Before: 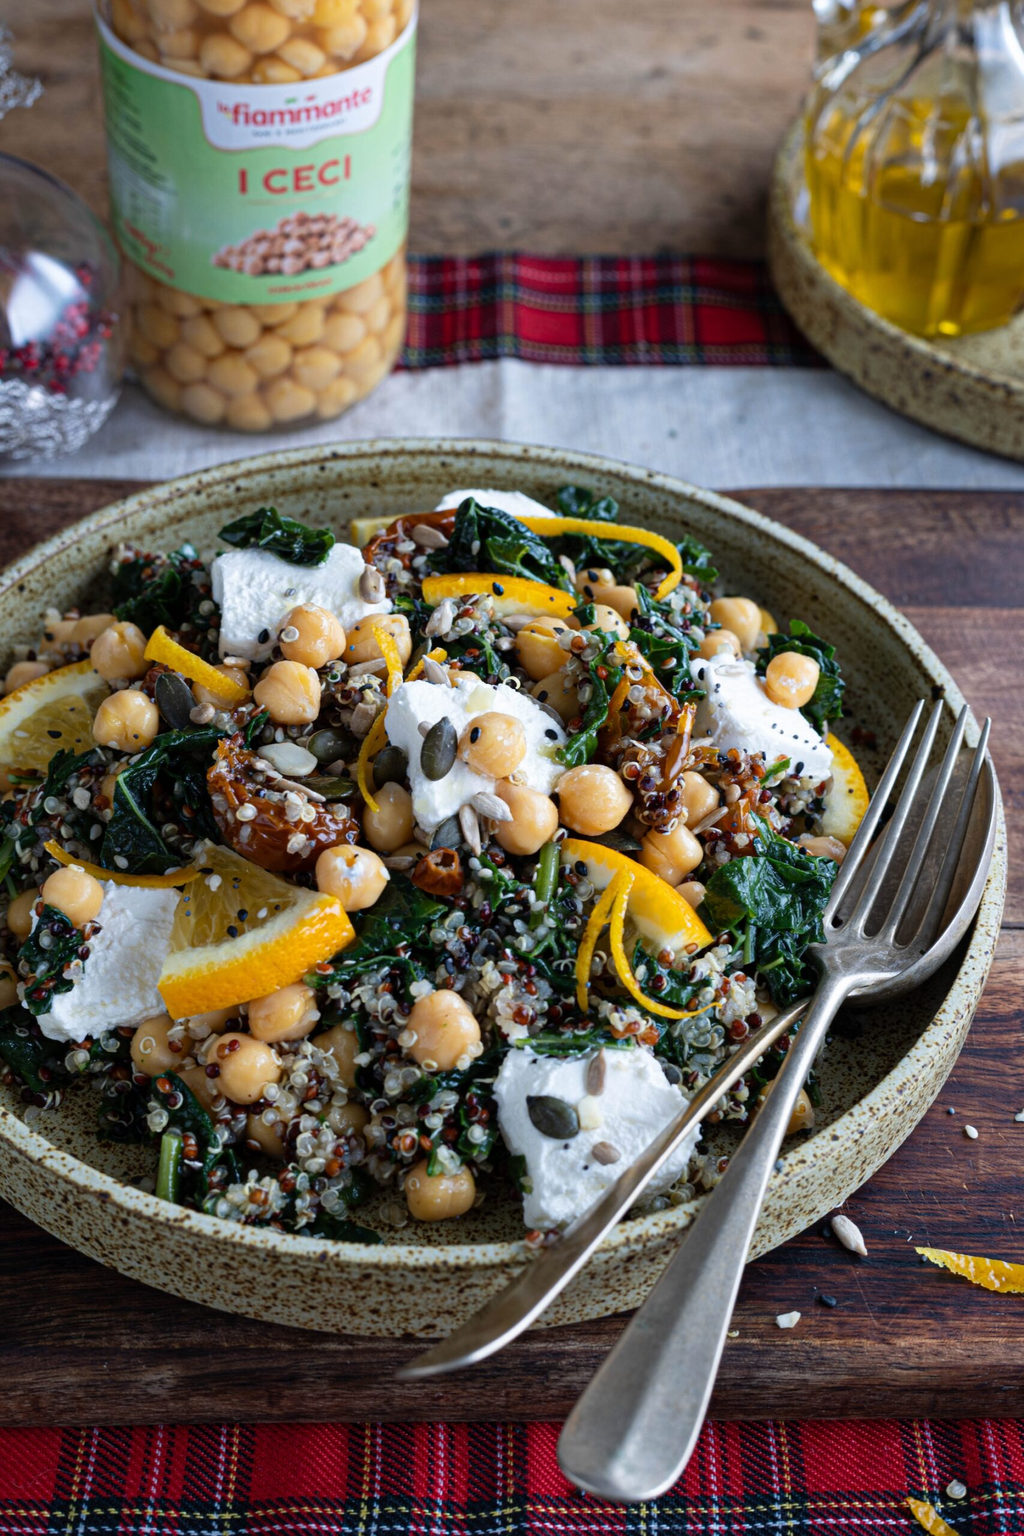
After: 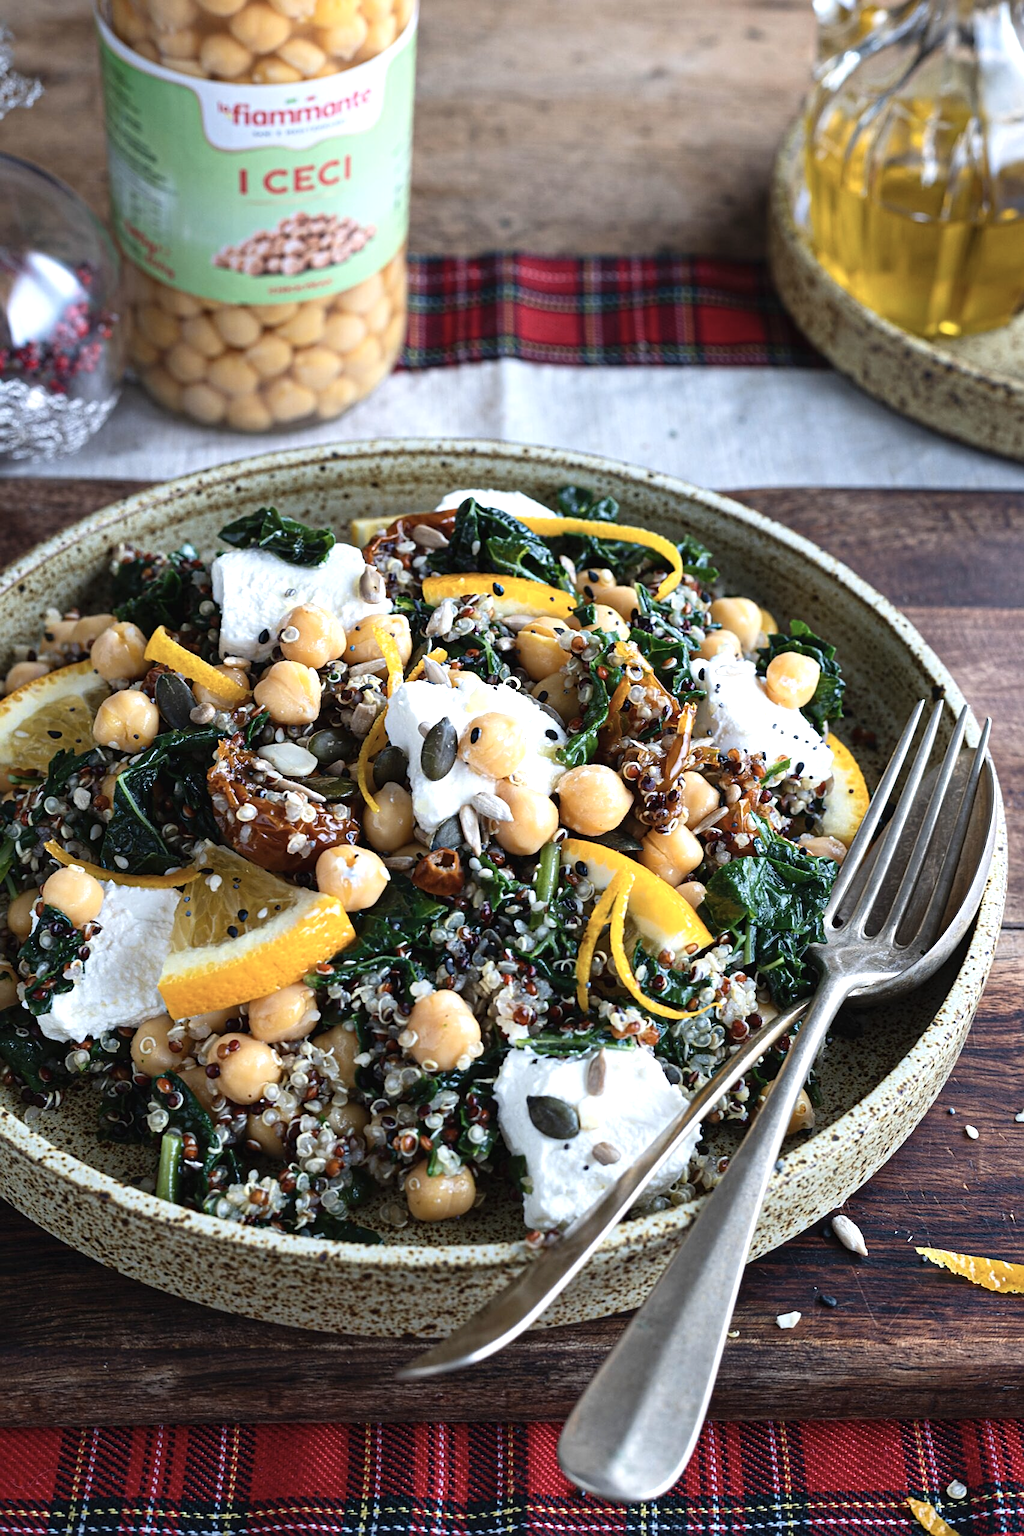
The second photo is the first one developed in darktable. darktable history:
contrast brightness saturation: contrast 0.11, saturation -0.17
sharpen: on, module defaults
exposure: black level correction -0.002, exposure 0.54 EV, compensate highlight preservation false
